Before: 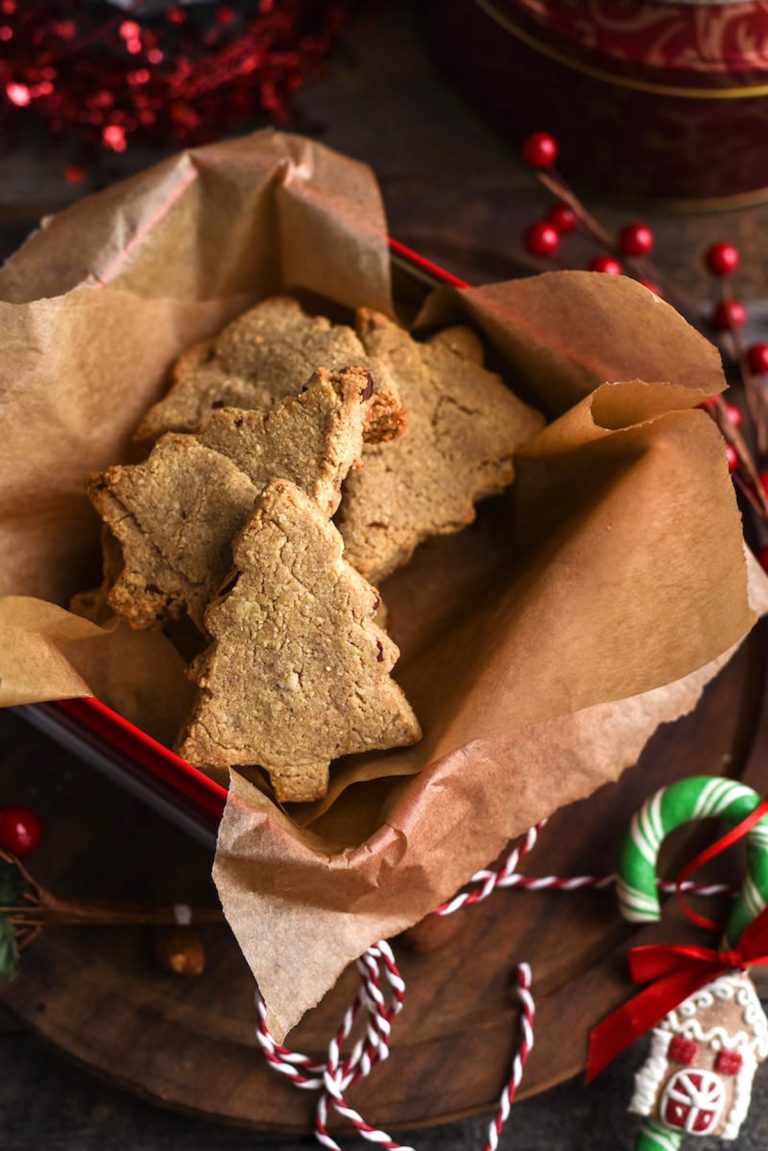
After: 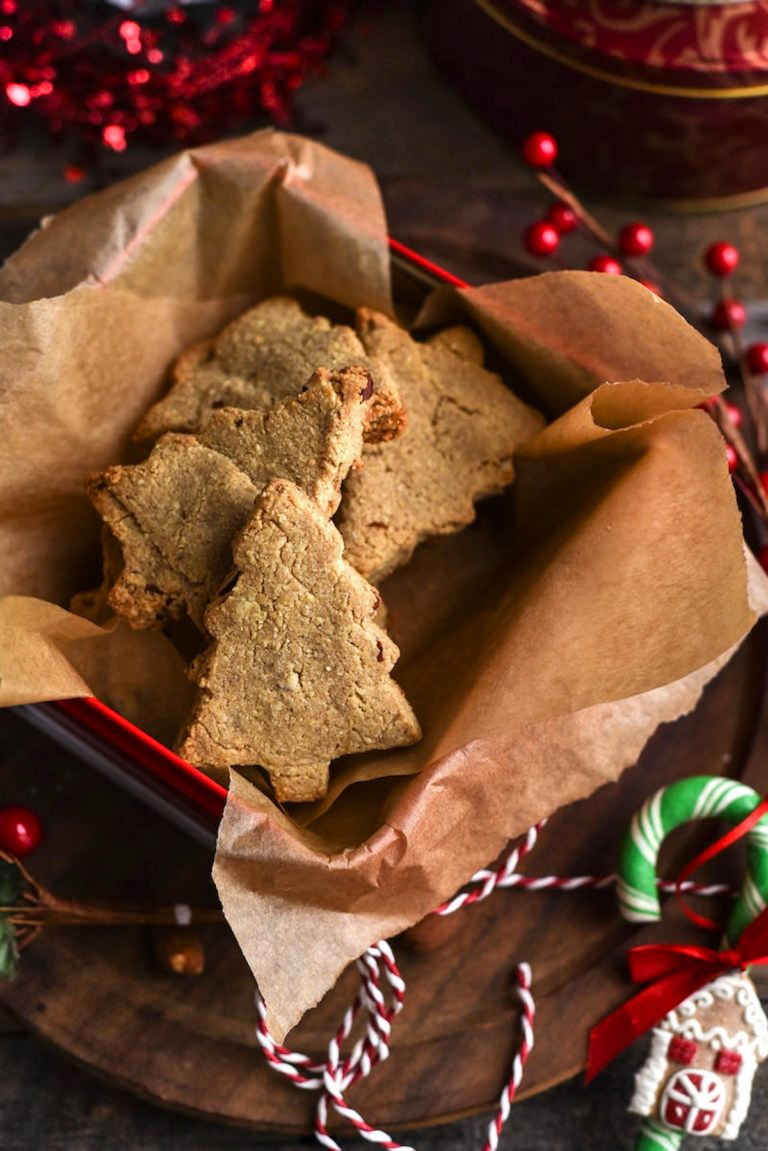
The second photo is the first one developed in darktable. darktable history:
contrast brightness saturation: contrast 0.032, brightness -0.035
shadows and highlights: low approximation 0.01, soften with gaussian
